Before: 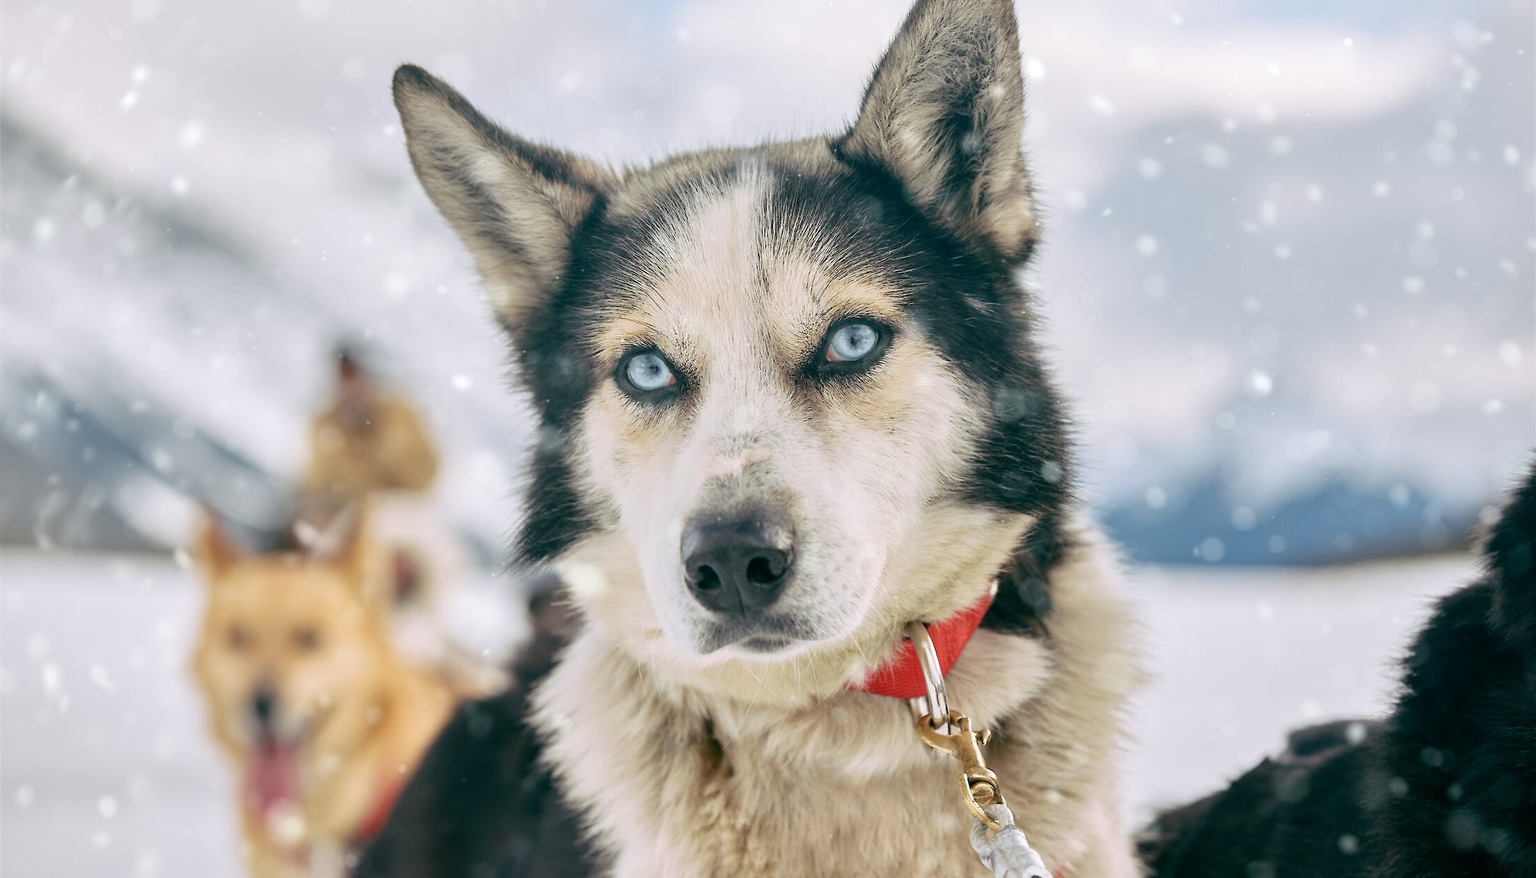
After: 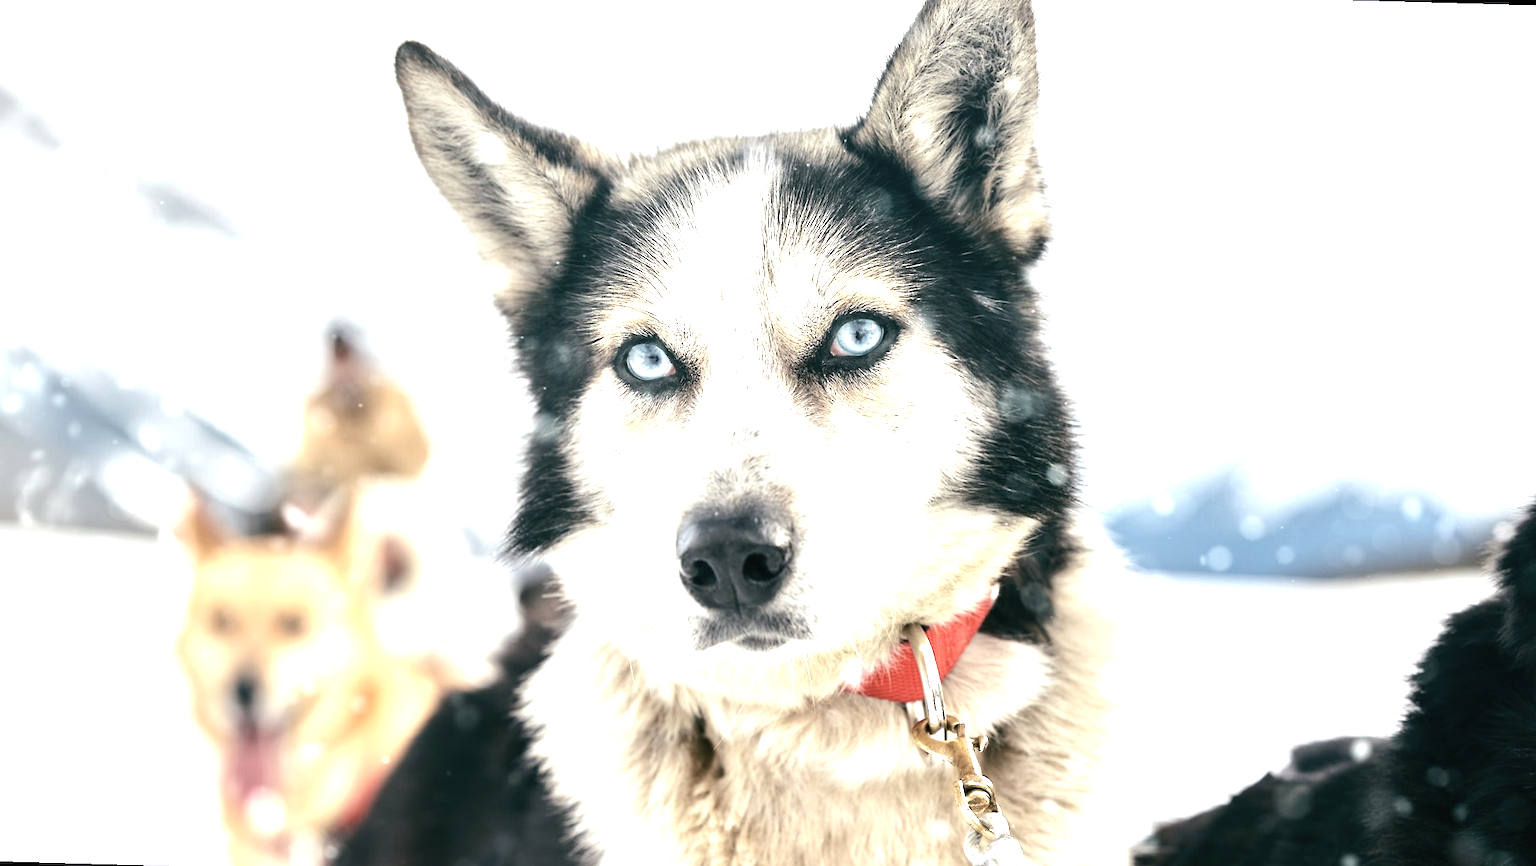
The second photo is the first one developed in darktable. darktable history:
exposure: black level correction -0.002, exposure 0.54 EV, compensate highlight preservation false
tone equalizer: -8 EV -0.75 EV, -7 EV -0.7 EV, -6 EV -0.6 EV, -5 EV -0.4 EV, -3 EV 0.4 EV, -2 EV 0.6 EV, -1 EV 0.7 EV, +0 EV 0.75 EV, edges refinement/feathering 500, mask exposure compensation -1.57 EV, preserve details no
color correction: saturation 0.8
rotate and perspective: rotation 1.57°, crop left 0.018, crop right 0.982, crop top 0.039, crop bottom 0.961
